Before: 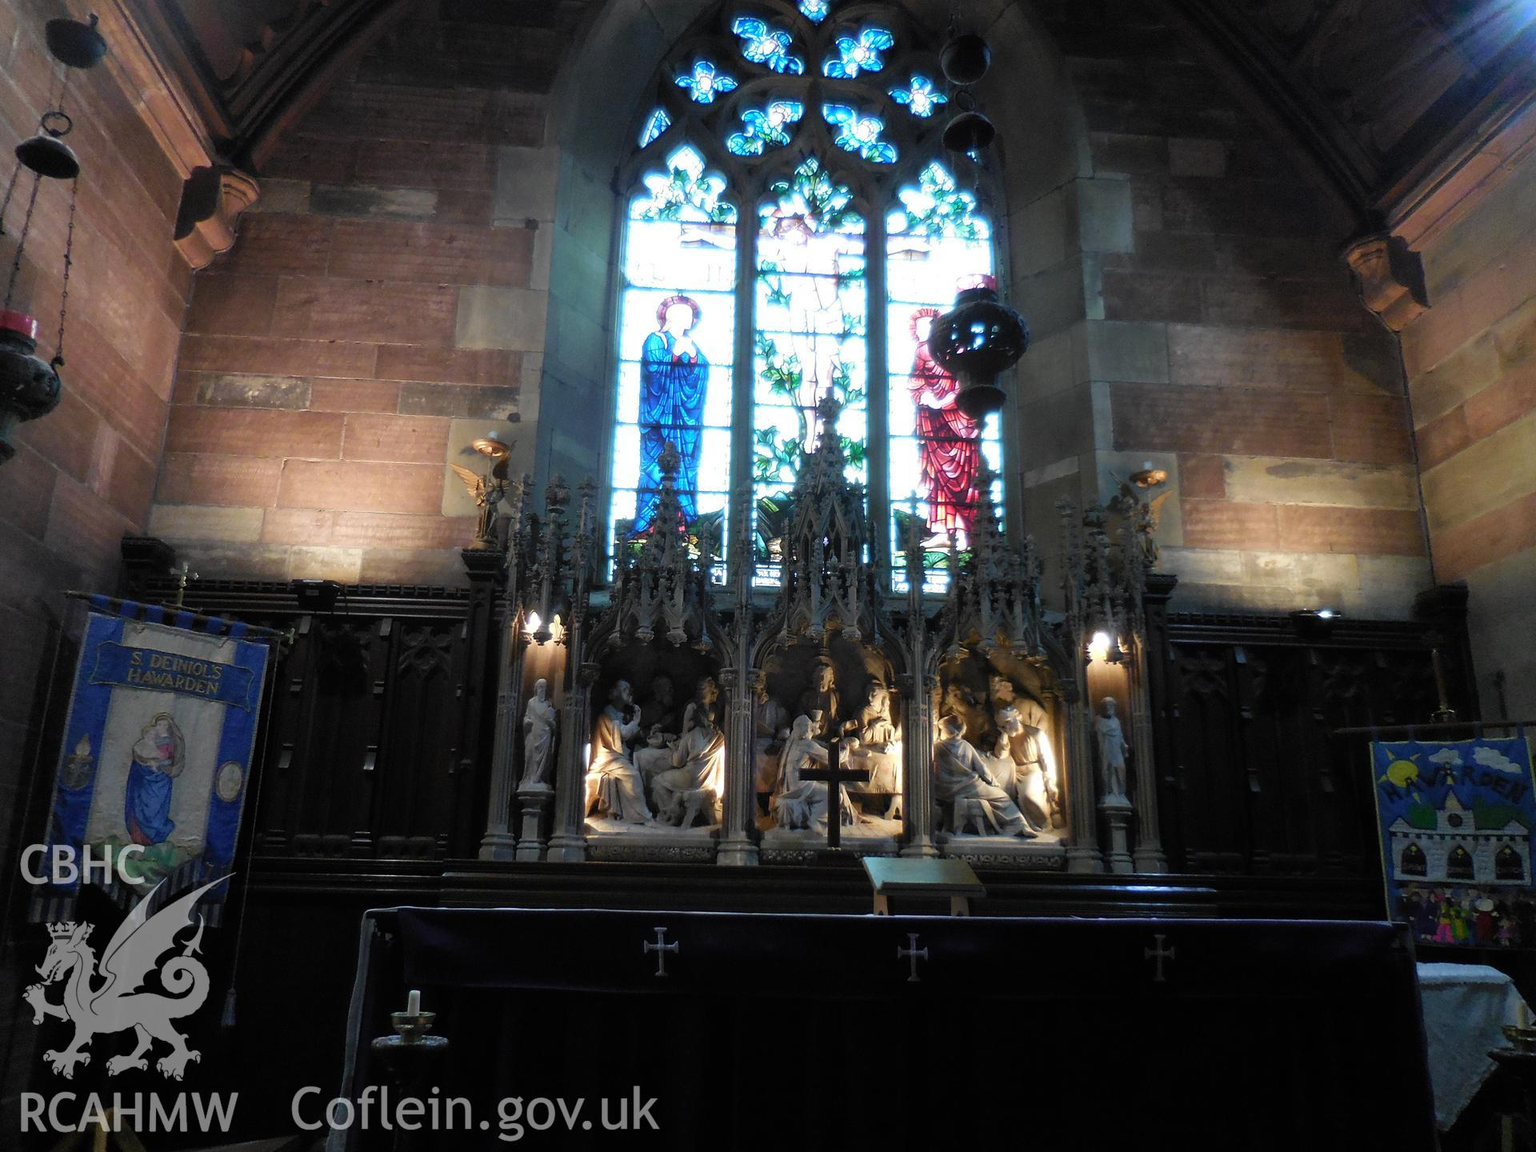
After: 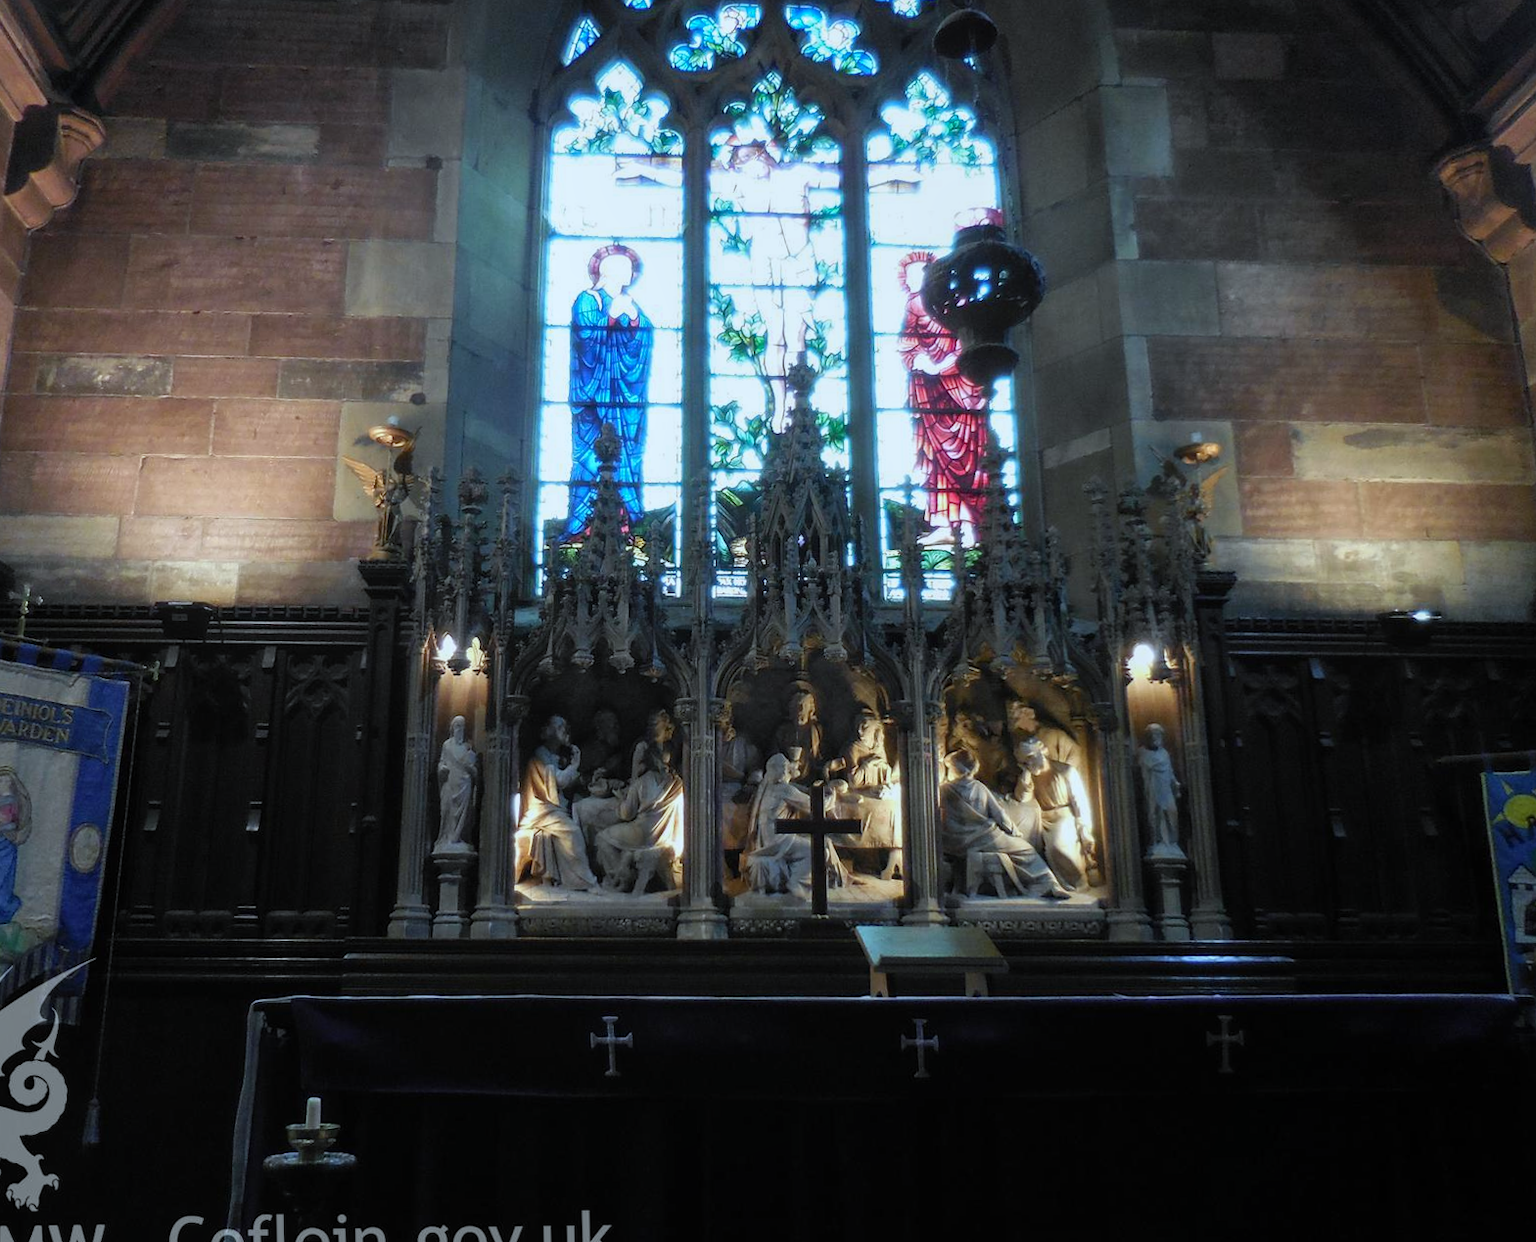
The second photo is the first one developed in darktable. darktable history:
local contrast: detail 110%
crop: left 9.807%, top 6.259%, right 7.334%, bottom 2.177%
white balance: red 0.925, blue 1.046
rotate and perspective: rotation -1.32°, lens shift (horizontal) -0.031, crop left 0.015, crop right 0.985, crop top 0.047, crop bottom 0.982
